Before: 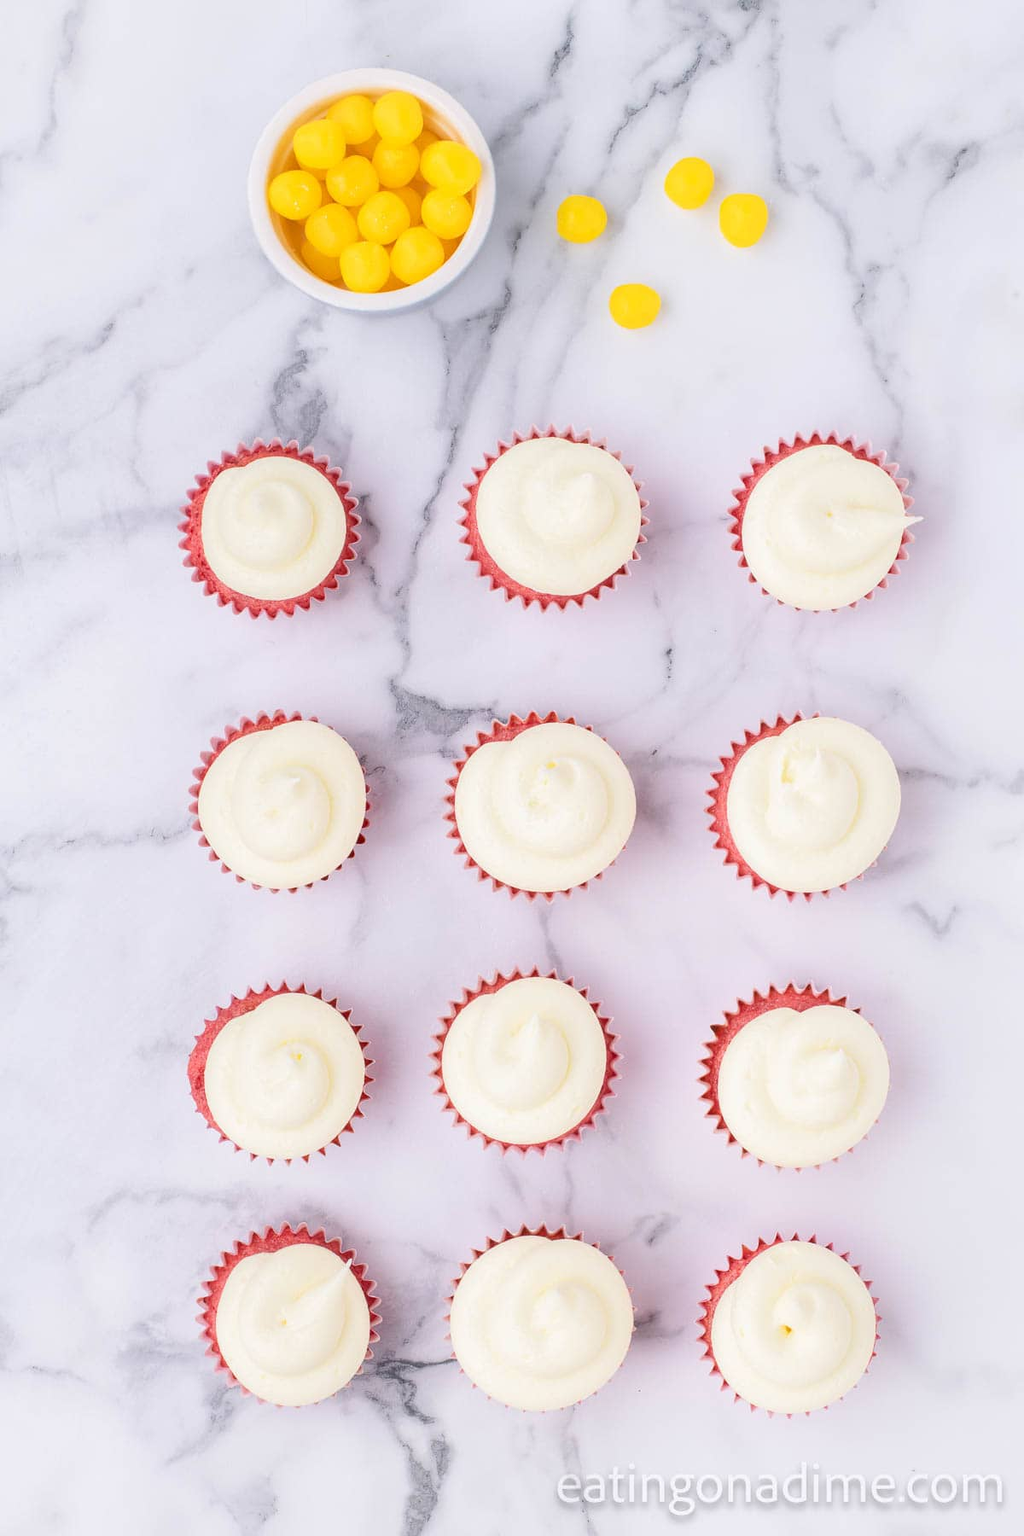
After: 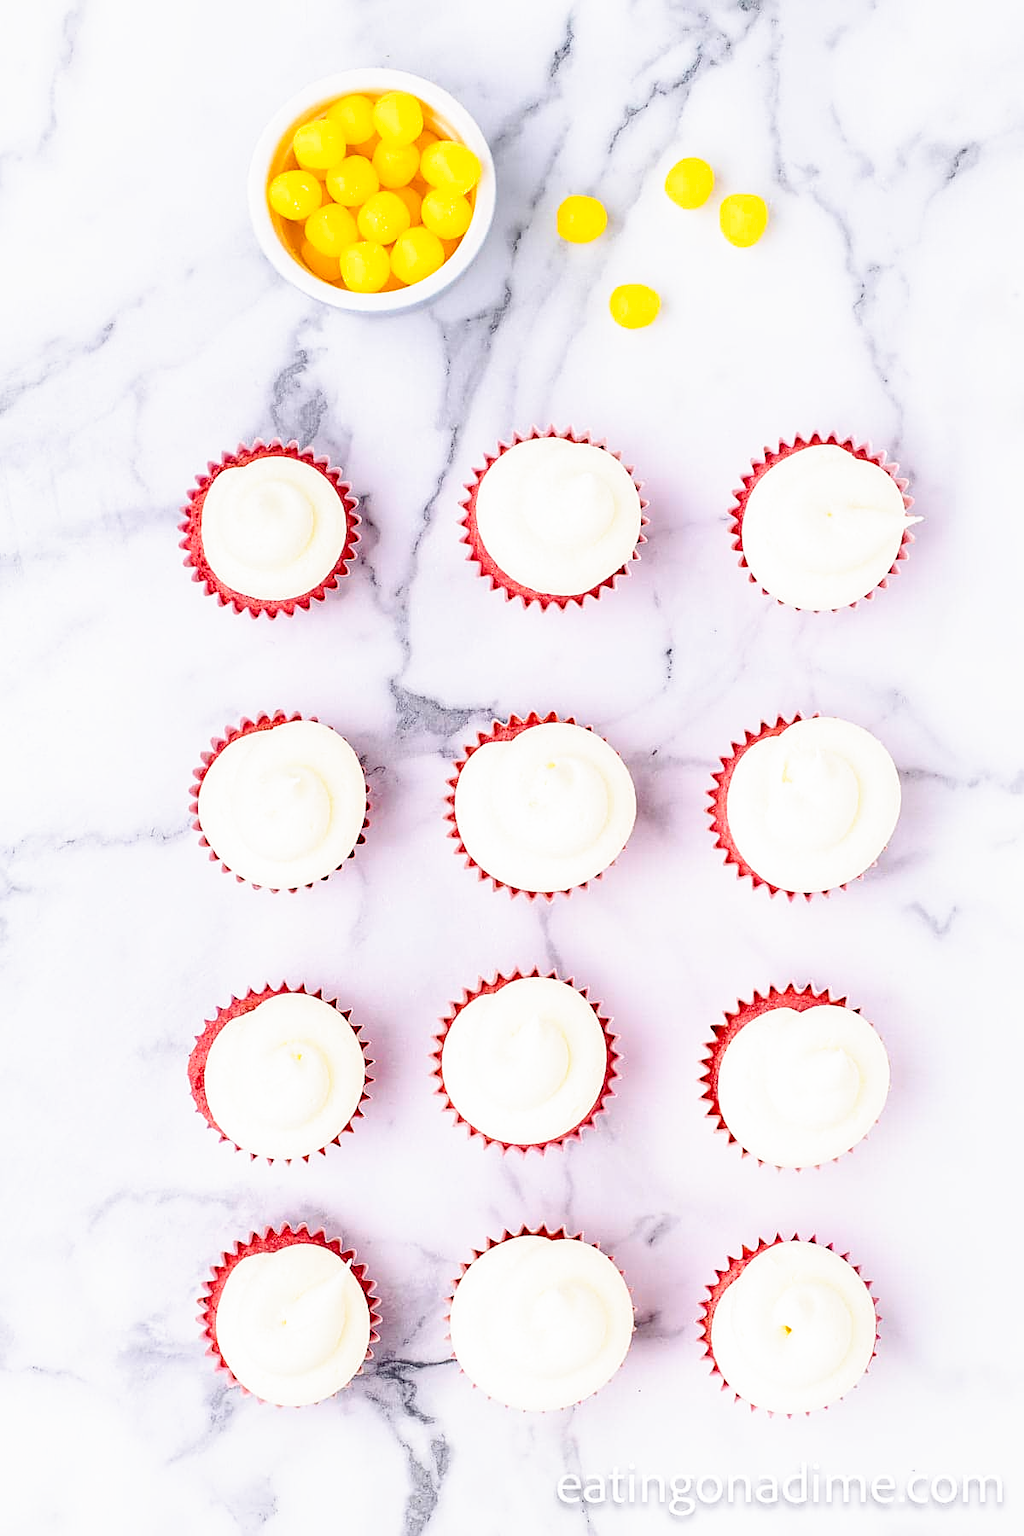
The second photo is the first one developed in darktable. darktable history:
color balance: on, module defaults
sharpen: on, module defaults
filmic rgb: black relative exposure -5.5 EV, white relative exposure 2.5 EV, threshold 3 EV, target black luminance 0%, hardness 4.51, latitude 67.35%, contrast 1.453, shadows ↔ highlights balance -3.52%, preserve chrominance no, color science v4 (2020), contrast in shadows soft, enable highlight reconstruction true
